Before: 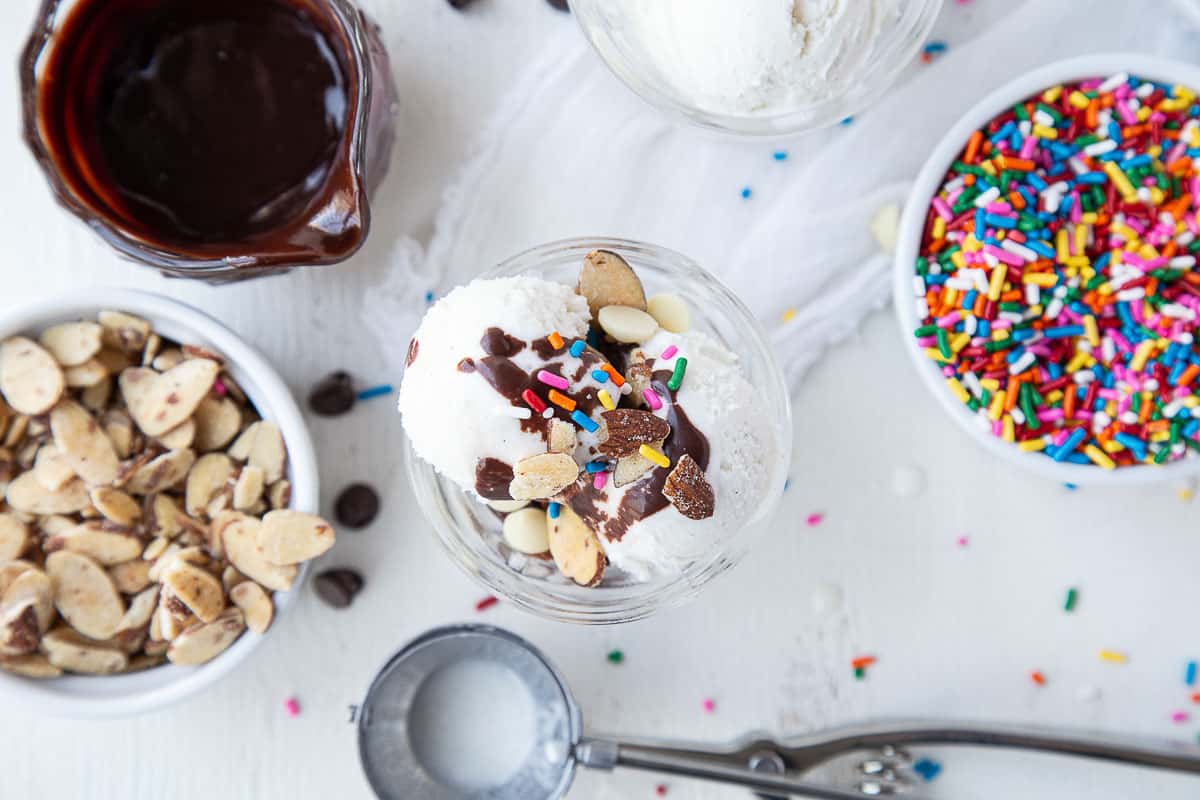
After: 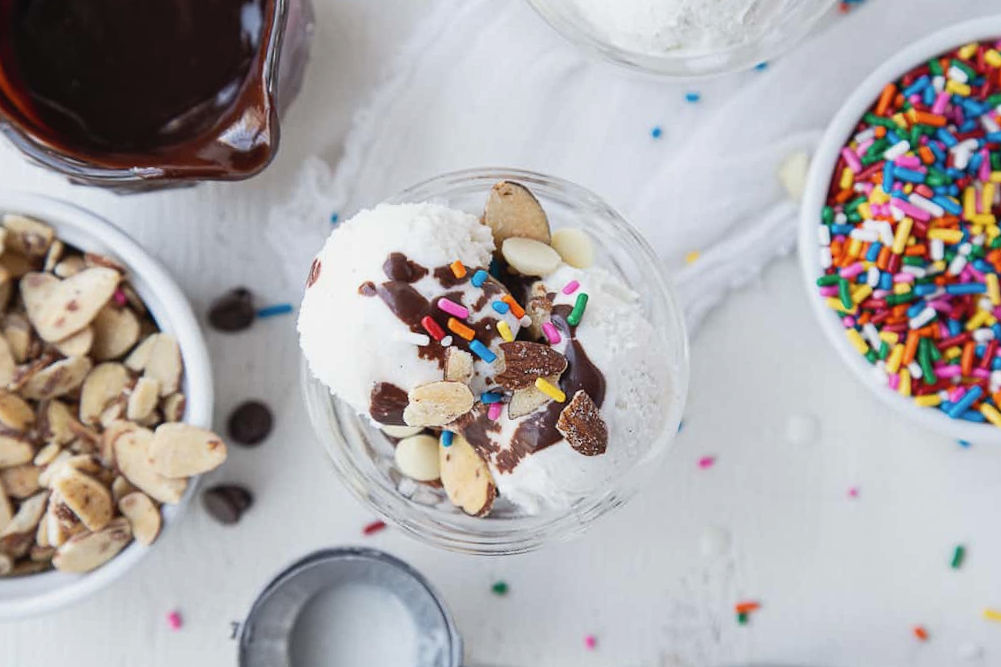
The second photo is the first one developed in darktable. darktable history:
crop and rotate: angle -3.21°, left 5.056%, top 5.23%, right 4.61%, bottom 4.477%
contrast brightness saturation: contrast -0.072, brightness -0.032, saturation -0.112
